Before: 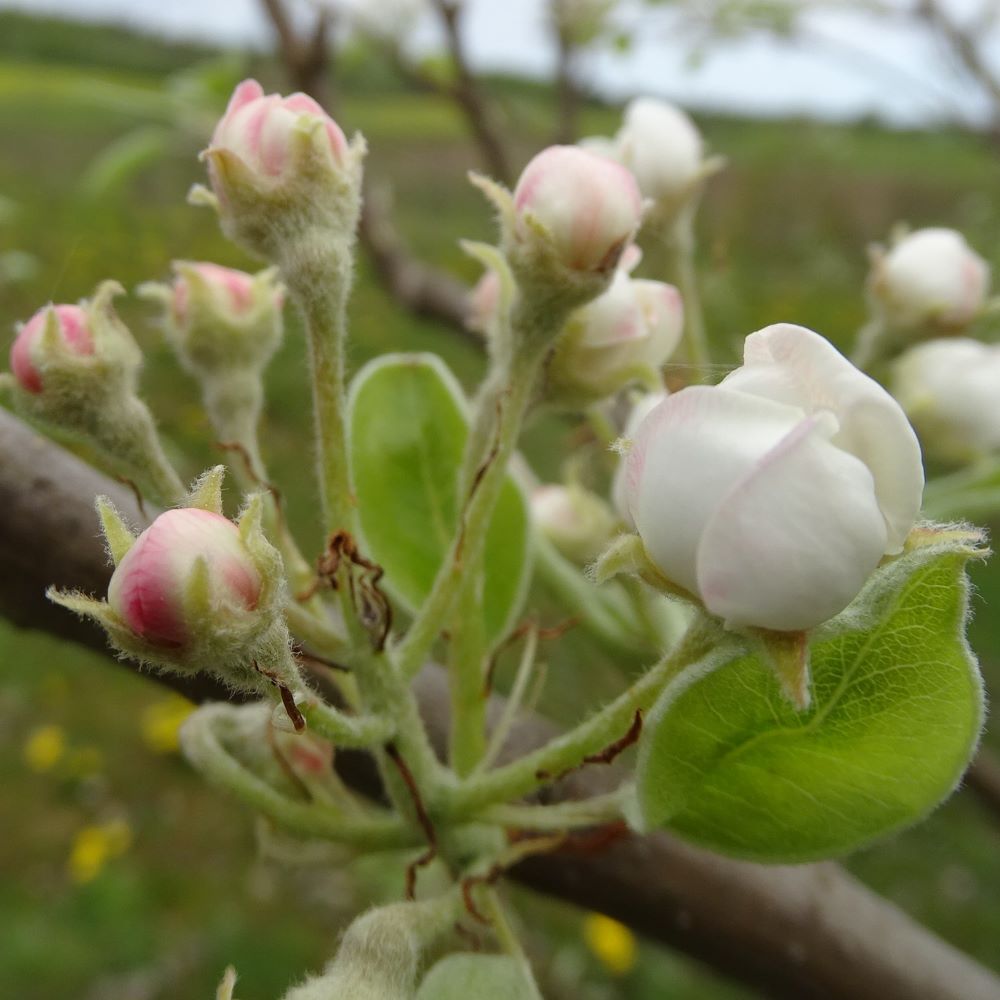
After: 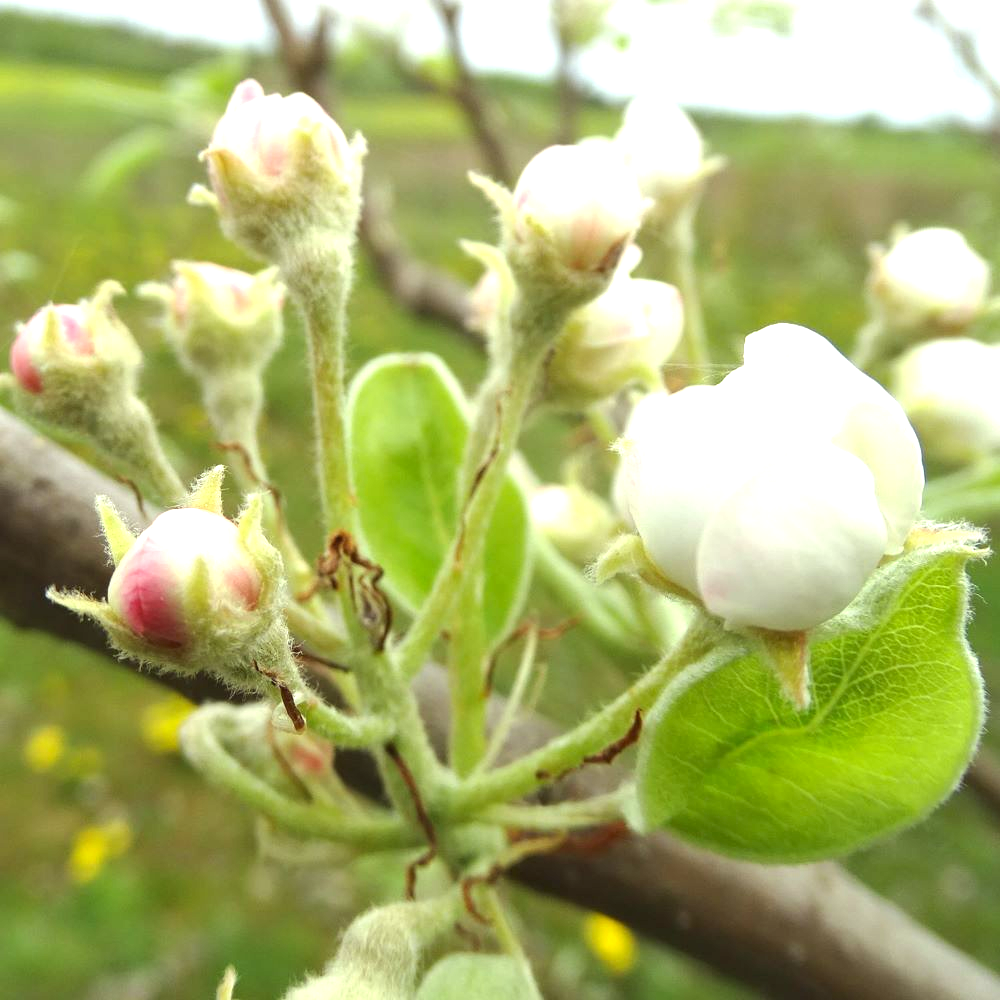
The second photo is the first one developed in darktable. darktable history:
exposure: black level correction 0, exposure 1.35 EV, compensate exposure bias true, compensate highlight preservation false
color correction: highlights a* -4.73, highlights b* 5.06, saturation 0.97
